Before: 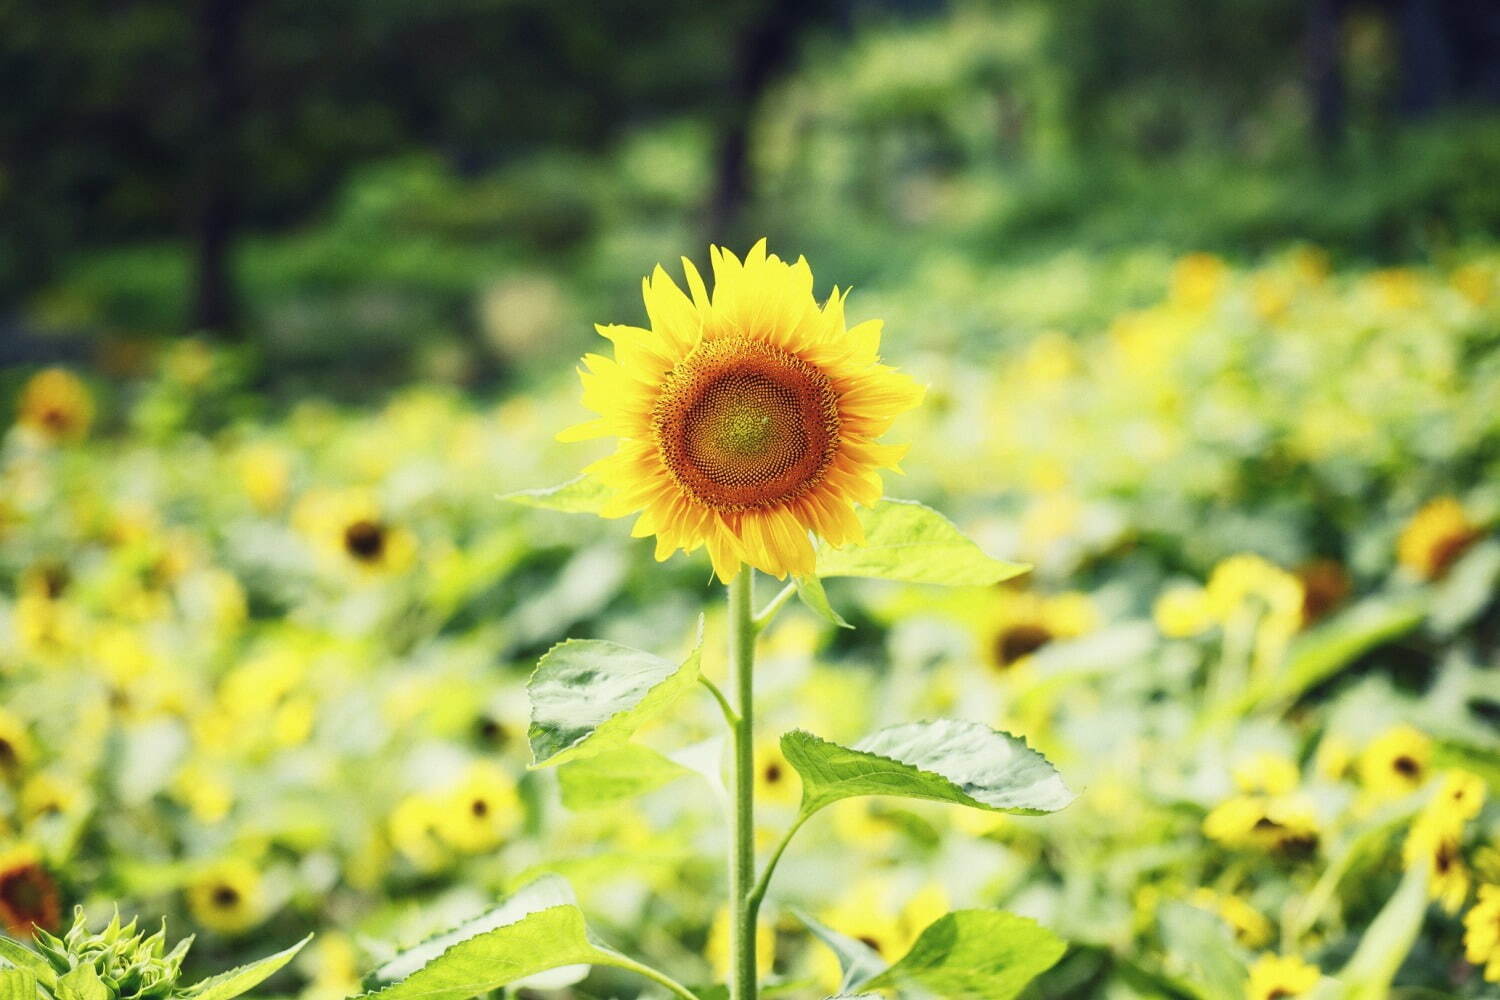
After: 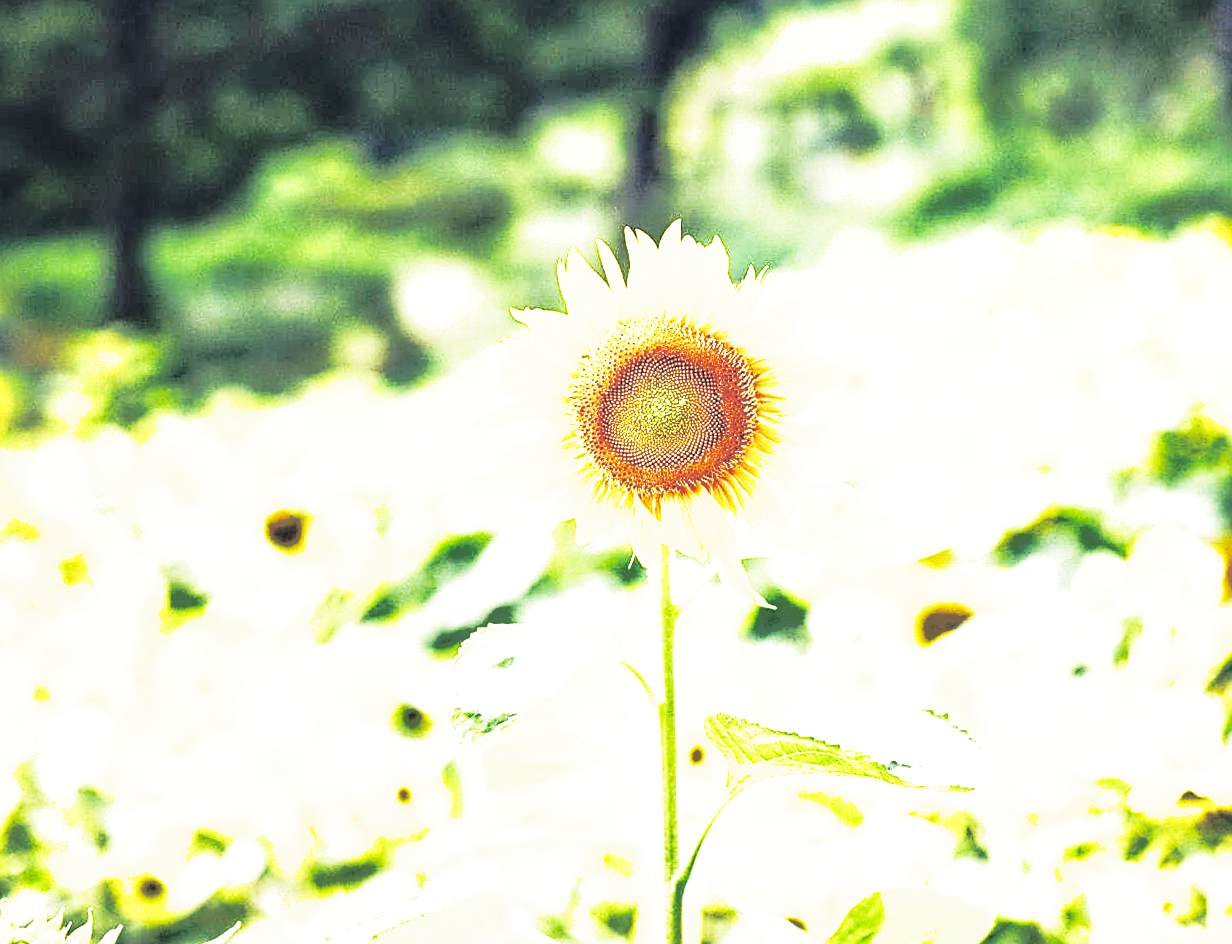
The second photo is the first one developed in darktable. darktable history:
sharpen: on, module defaults
split-toning: shadows › hue 201.6°, shadows › saturation 0.16, highlights › hue 50.4°, highlights › saturation 0.2, balance -49.9
tone equalizer: -8 EV -0.417 EV, -7 EV -0.389 EV, -6 EV -0.333 EV, -5 EV -0.222 EV, -3 EV 0.222 EV, -2 EV 0.333 EV, -1 EV 0.389 EV, +0 EV 0.417 EV, edges refinement/feathering 500, mask exposure compensation -1.57 EV, preserve details no
crop and rotate: angle 1°, left 4.281%, top 0.642%, right 11.383%, bottom 2.486%
exposure: black level correction 0, exposure 1 EV, compensate exposure bias true, compensate highlight preservation false
base curve: curves: ch0 [(0, 0) (0.028, 0.03) (0.105, 0.232) (0.387, 0.748) (0.754, 0.968) (1, 1)], fusion 1, exposure shift 0.576, preserve colors none
local contrast: on, module defaults
shadows and highlights: shadows 30
